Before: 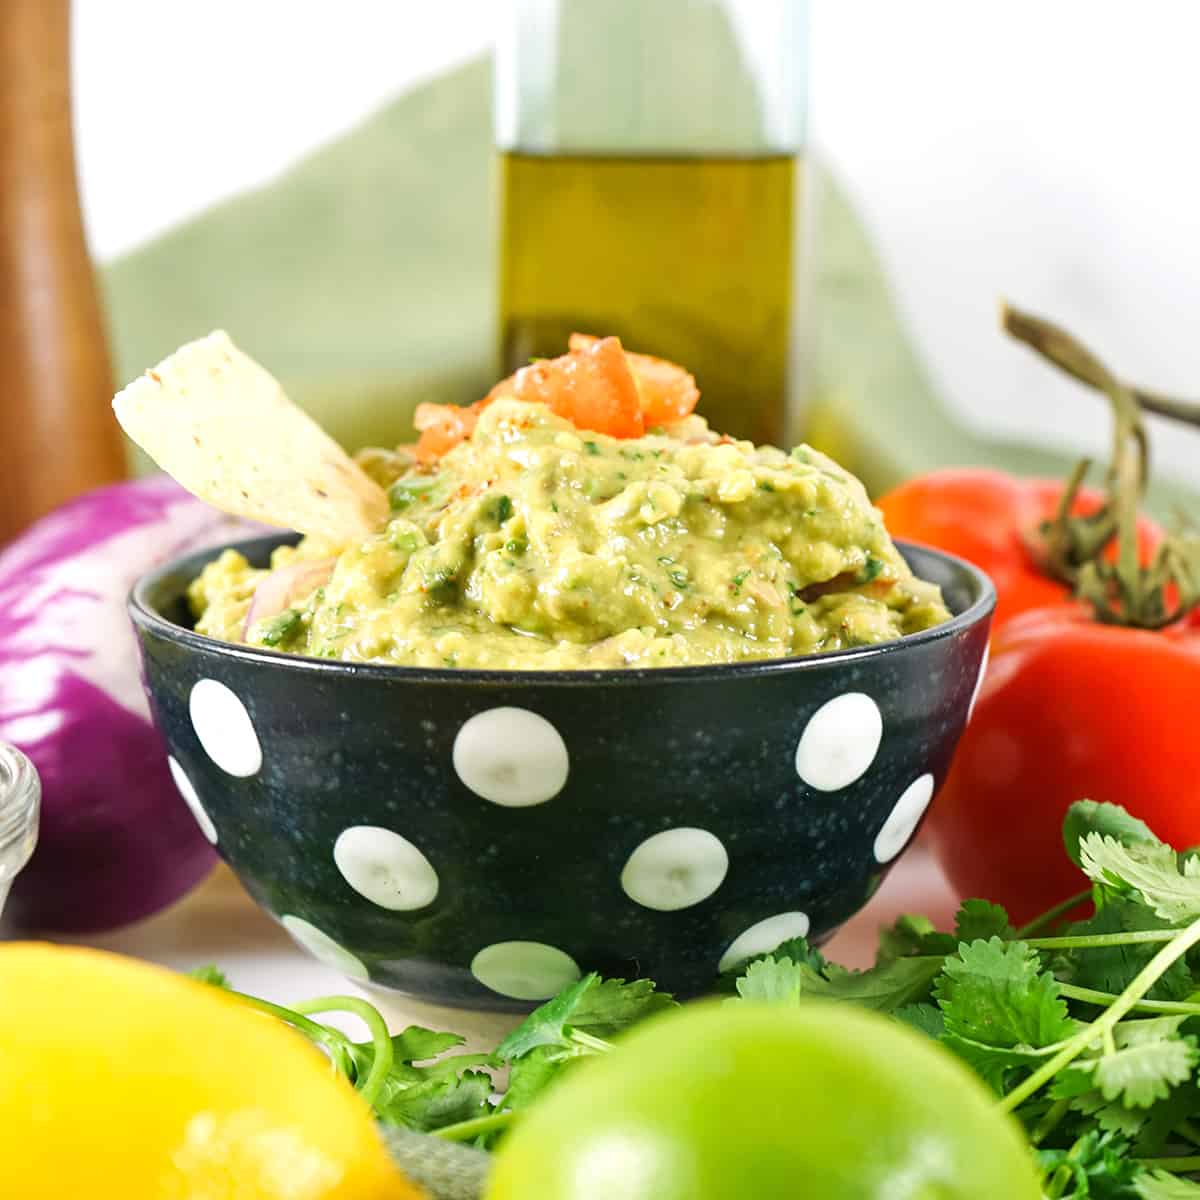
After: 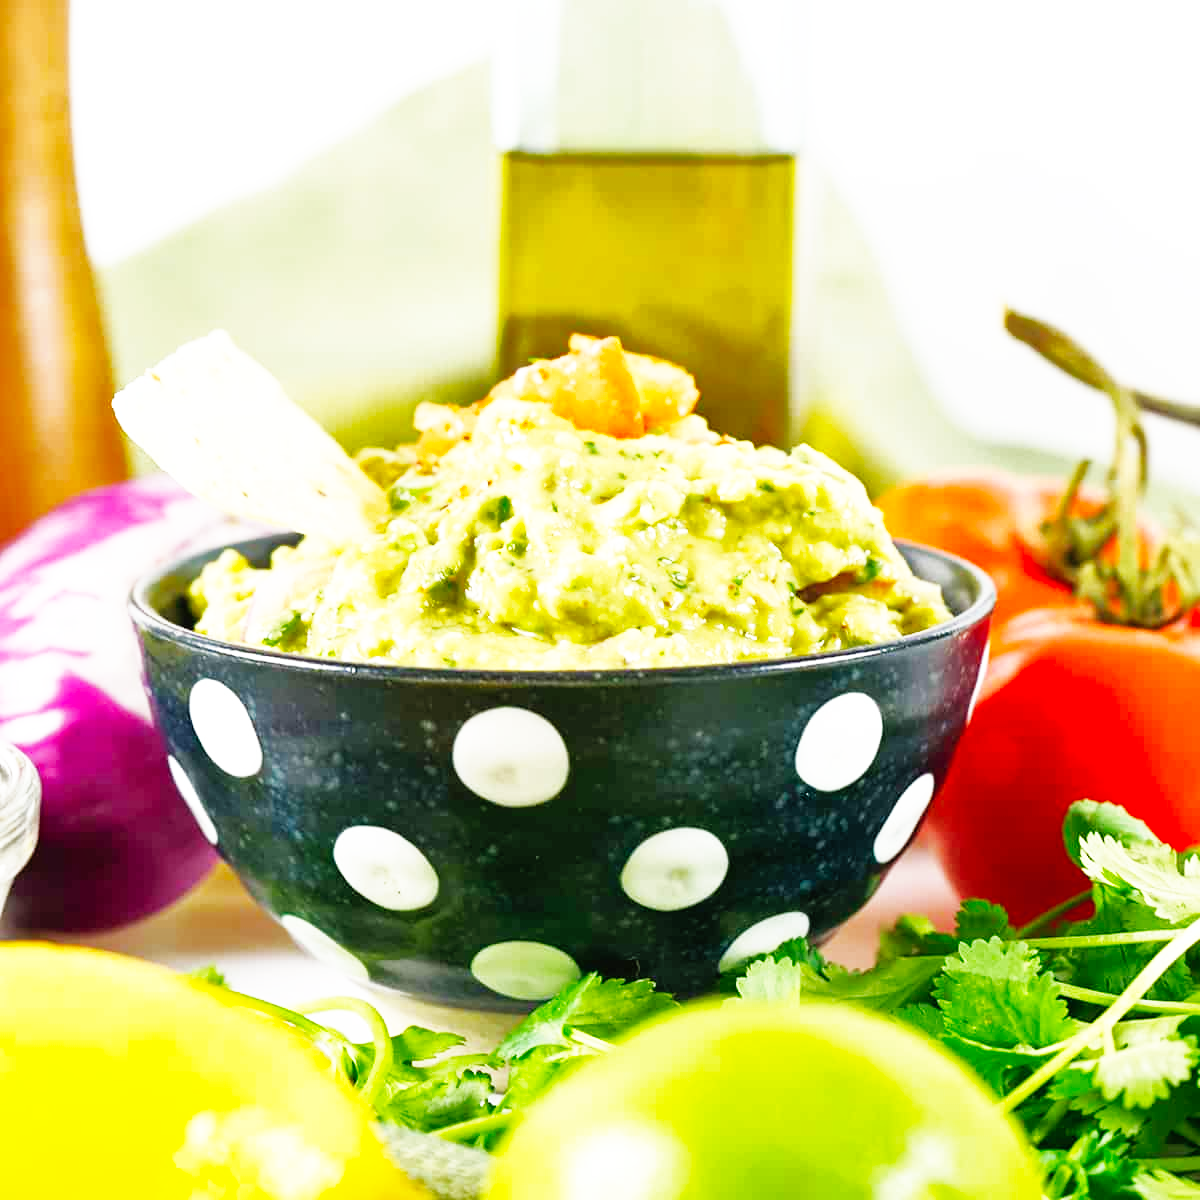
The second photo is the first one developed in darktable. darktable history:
base curve: curves: ch0 [(0, 0) (0.007, 0.004) (0.027, 0.03) (0.046, 0.07) (0.207, 0.54) (0.442, 0.872) (0.673, 0.972) (1, 1)], preserve colors none
haze removal: adaptive false
shadows and highlights: on, module defaults
